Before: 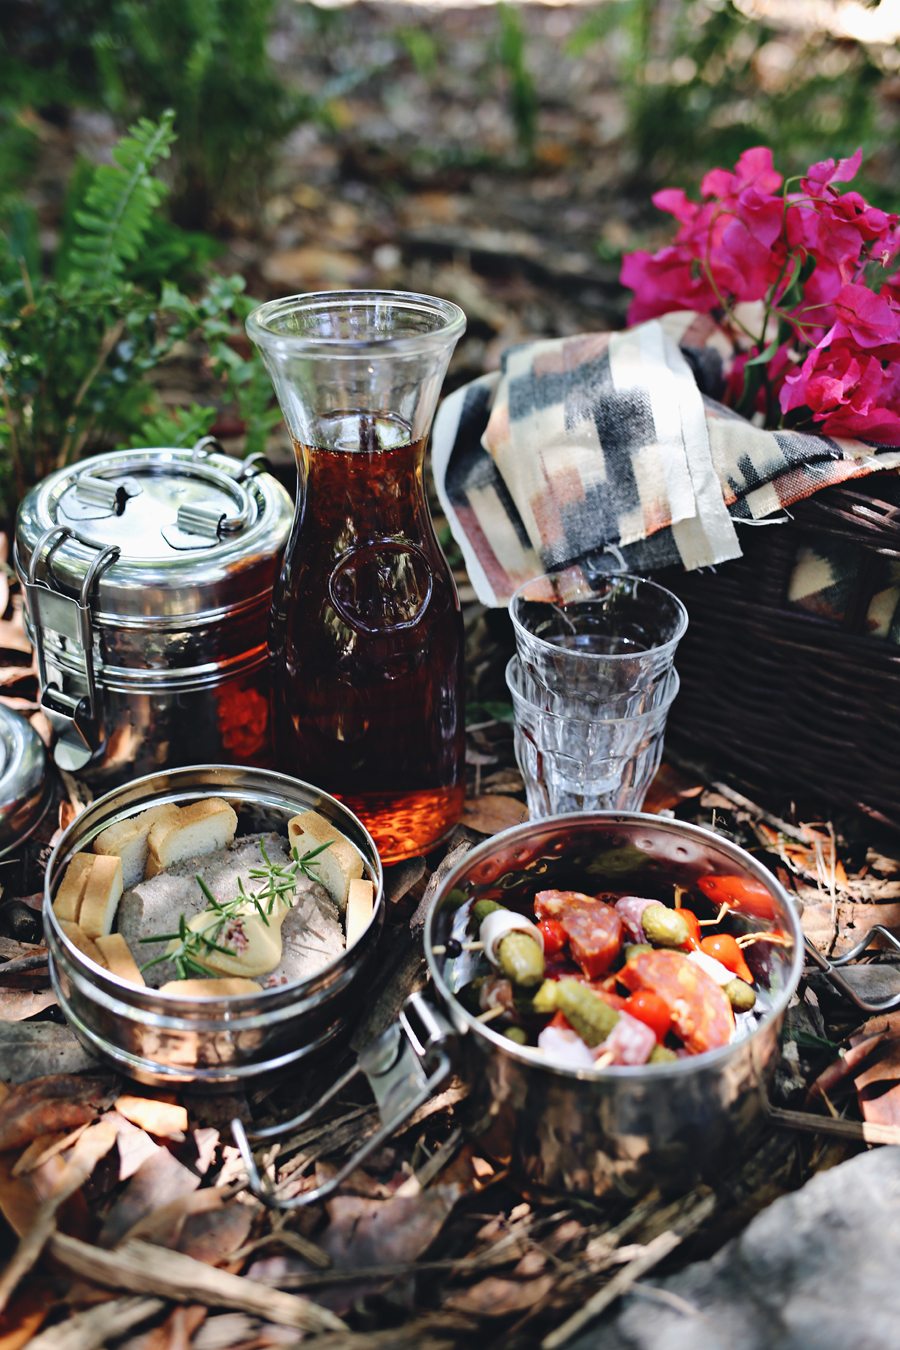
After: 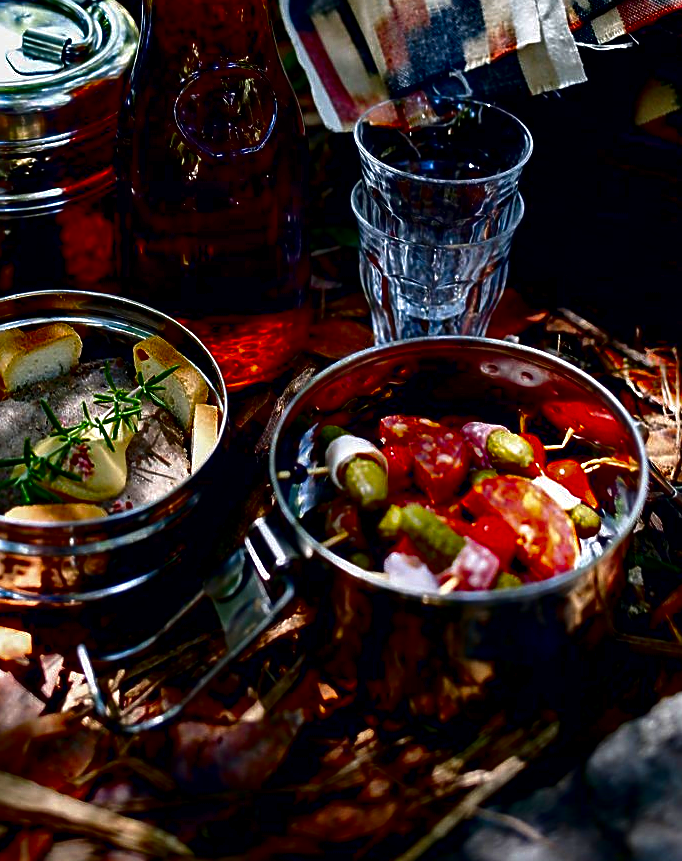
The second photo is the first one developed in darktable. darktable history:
contrast brightness saturation: brightness -0.99, saturation 0.983
sharpen: on, module defaults
crop and rotate: left 17.309%, top 35.219%, right 6.838%, bottom 0.954%
local contrast: highlights 28%, shadows 76%, midtone range 0.745
tone equalizer: on, module defaults
